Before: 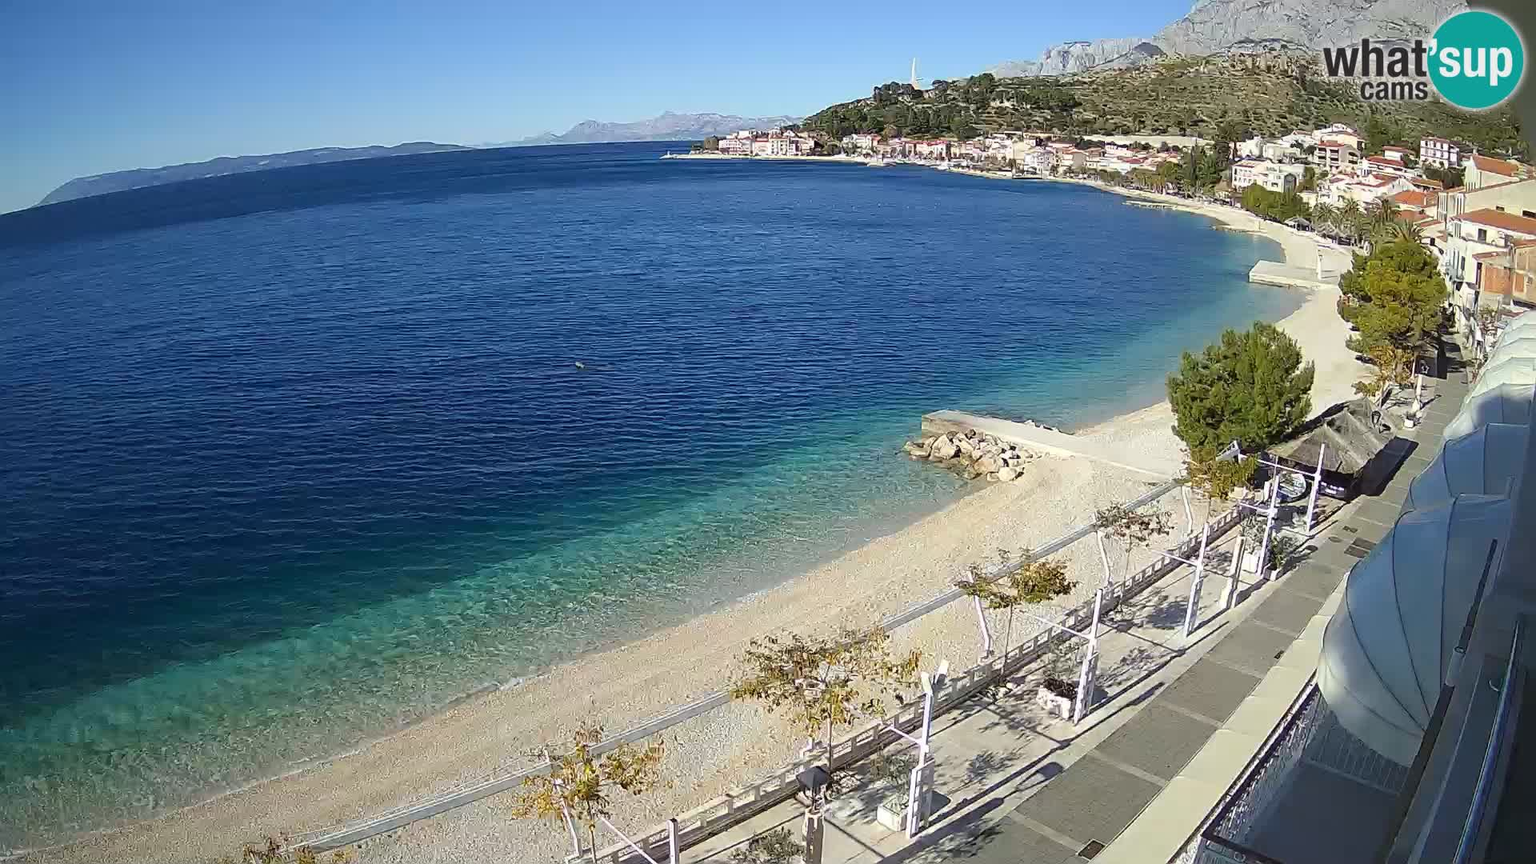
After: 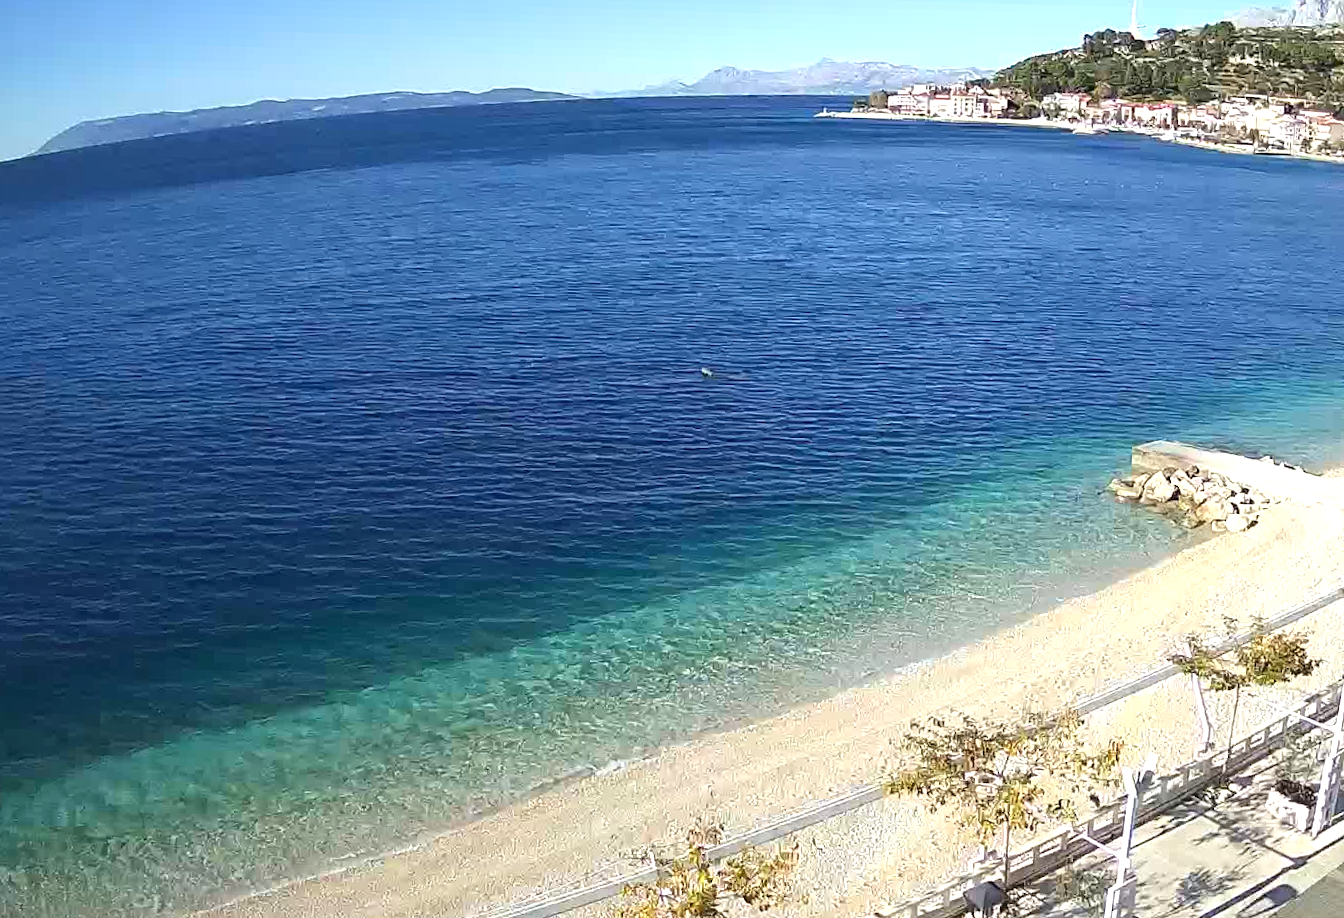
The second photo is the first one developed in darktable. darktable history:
crop: top 5.803%, right 27.864%, bottom 5.804%
rotate and perspective: rotation 1.57°, crop left 0.018, crop right 0.982, crop top 0.039, crop bottom 0.961
exposure: black level correction 0, exposure 0.7 EV, compensate exposure bias true, compensate highlight preservation false
